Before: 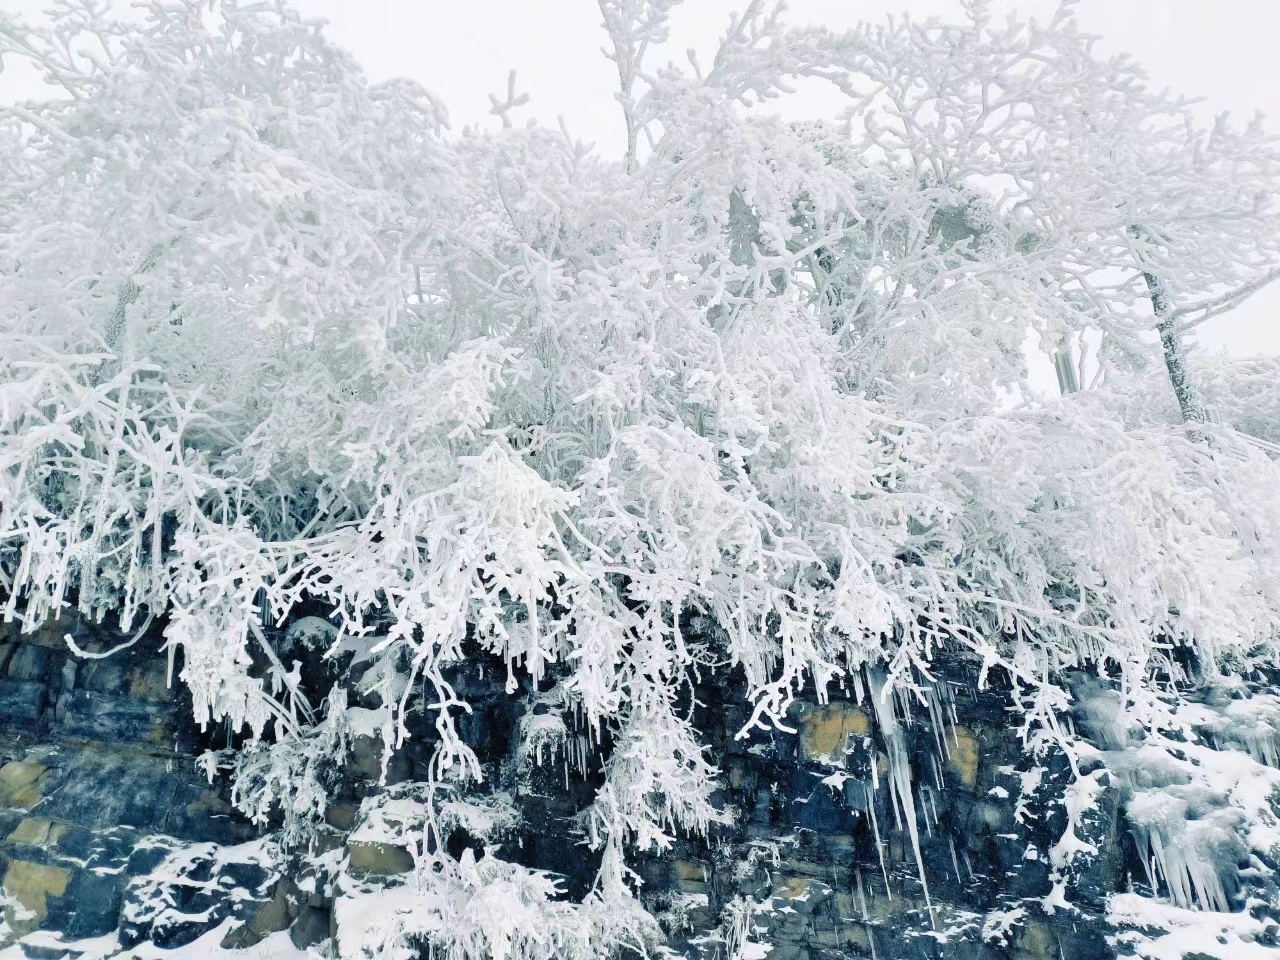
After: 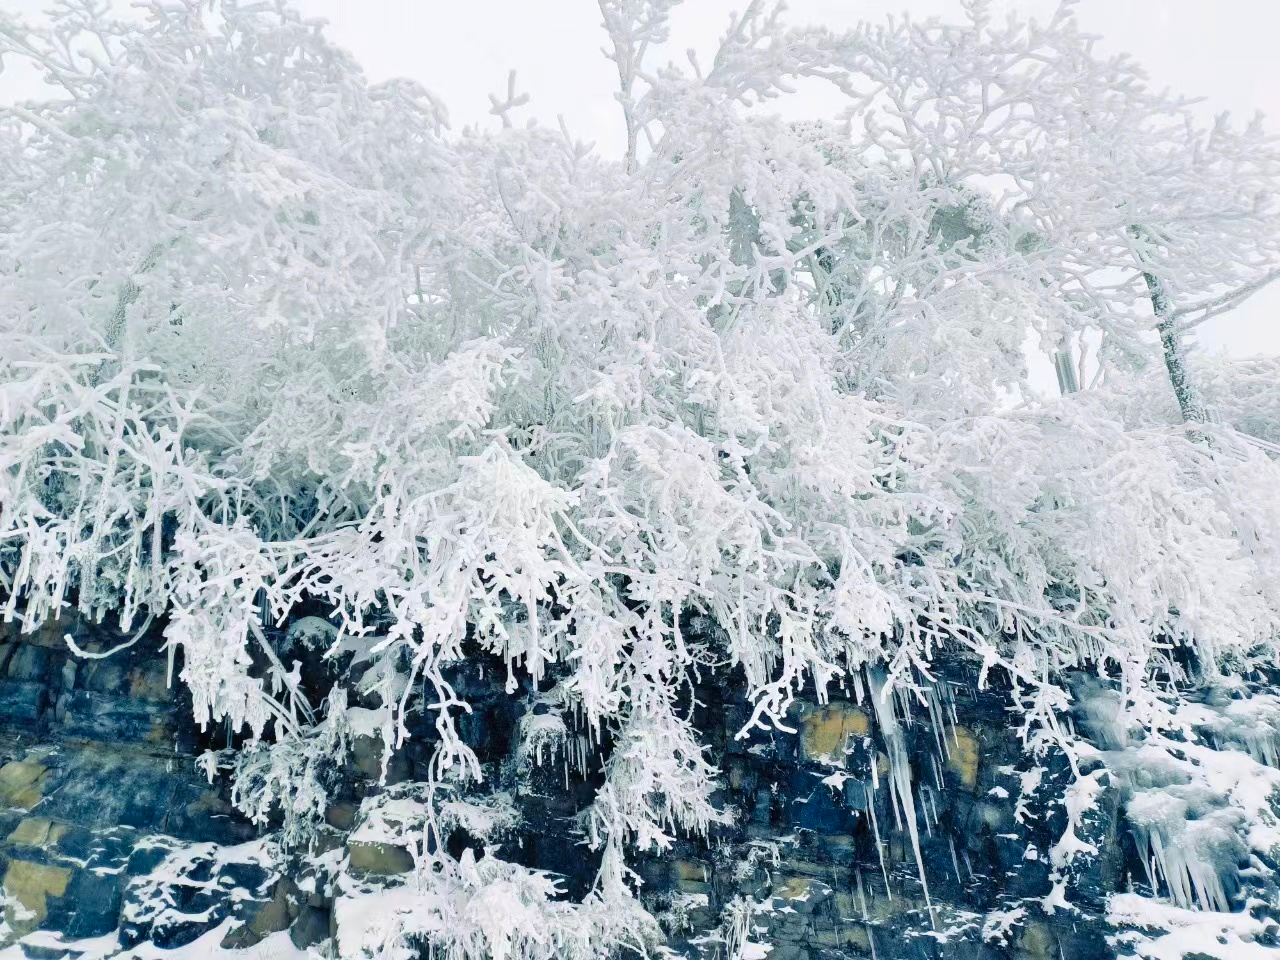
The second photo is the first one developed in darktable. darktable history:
color zones: curves: ch0 [(0, 0.5) (0.143, 0.5) (0.286, 0.5) (0.429, 0.5) (0.62, 0.489) (0.714, 0.445) (0.844, 0.496) (1, 0.5)]; ch1 [(0, 0.5) (0.143, 0.5) (0.286, 0.5) (0.429, 0.5) (0.571, 0.5) (0.714, 0.523) (0.857, 0.5) (1, 0.5)]
contrast brightness saturation: contrast 0.037, saturation 0.164
